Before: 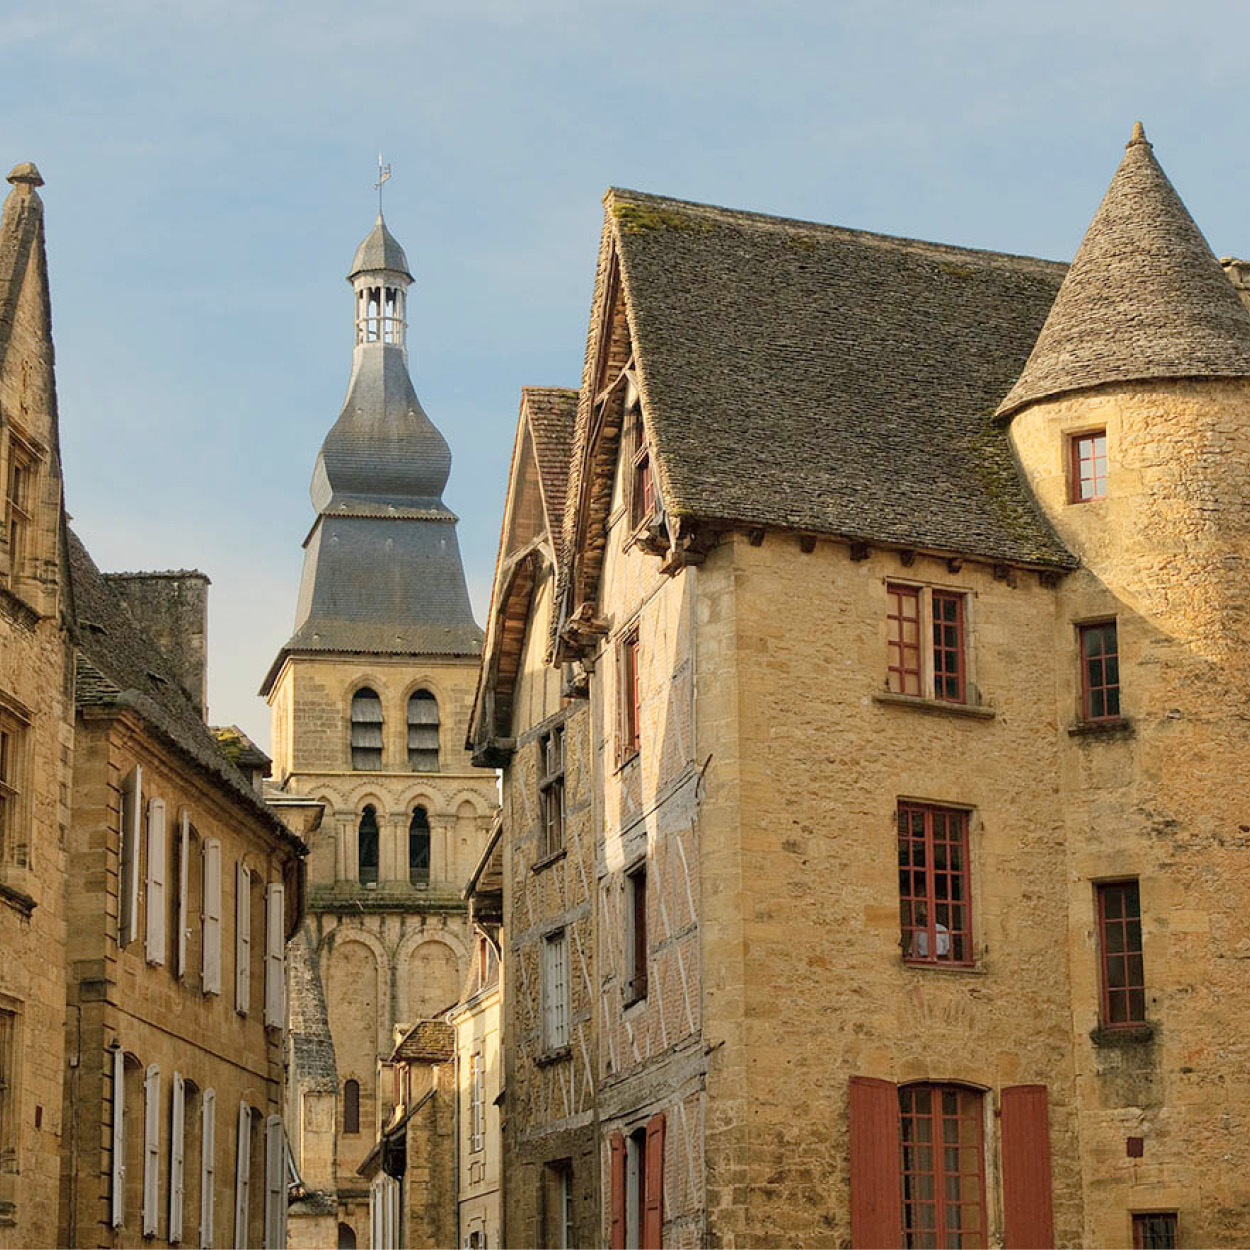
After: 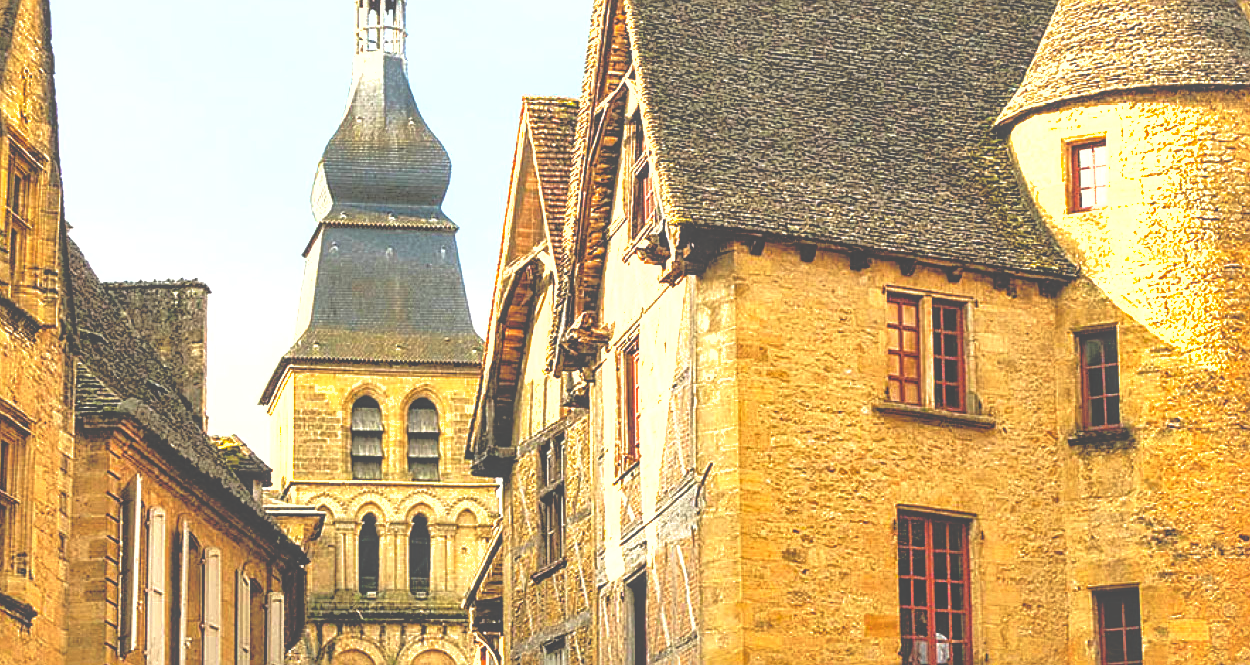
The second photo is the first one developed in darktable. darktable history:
shadows and highlights: on, module defaults
crop and rotate: top 23.355%, bottom 23.381%
exposure: black level correction 0.001, exposure 0.499 EV, compensate highlight preservation false
contrast brightness saturation: brightness 0.288
tone equalizer: -8 EV -0.776 EV, -7 EV -0.737 EV, -6 EV -0.628 EV, -5 EV -0.37 EV, -3 EV 0.379 EV, -2 EV 0.6 EV, -1 EV 0.679 EV, +0 EV 0.771 EV
base curve: curves: ch0 [(0, 0.02) (0.083, 0.036) (1, 1)], preserve colors none
local contrast: on, module defaults
sharpen: on, module defaults
